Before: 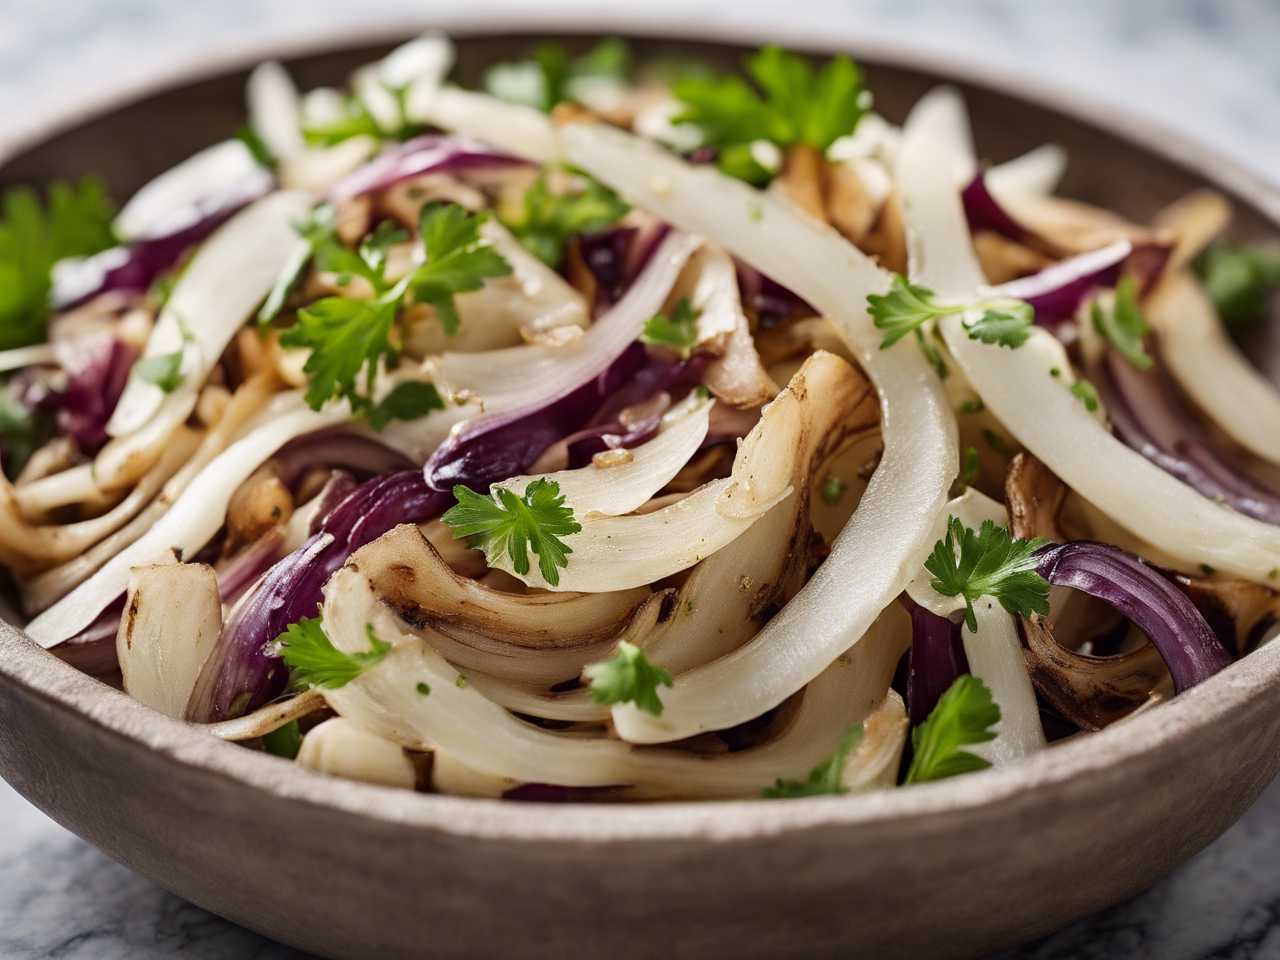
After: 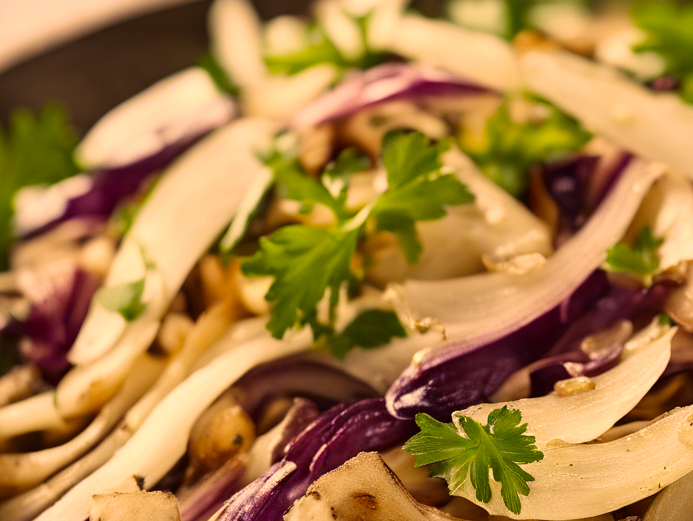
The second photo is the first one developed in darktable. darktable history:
crop and rotate: left 3.032%, top 7.557%, right 42.807%, bottom 38.121%
color correction: highlights a* 15.01, highlights b* 31.85
velvia: on, module defaults
